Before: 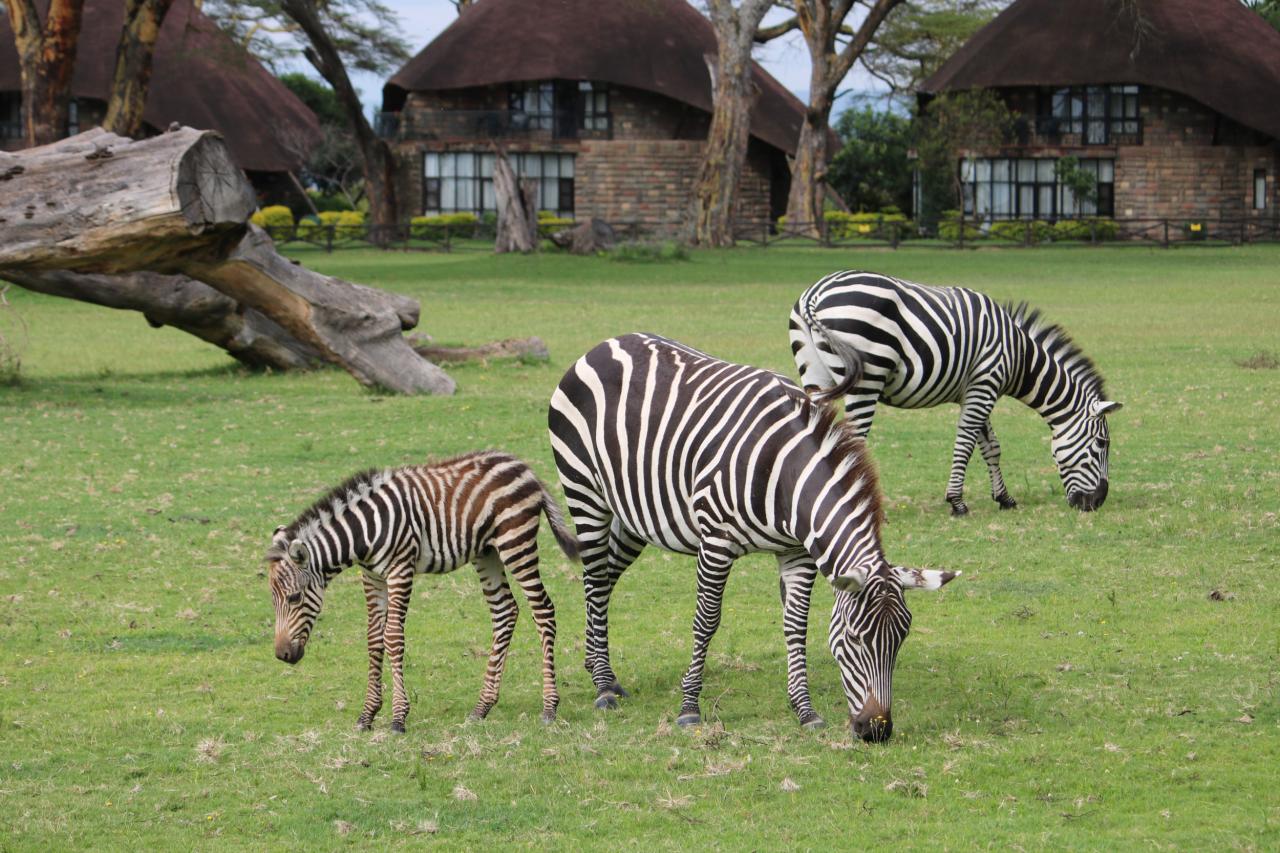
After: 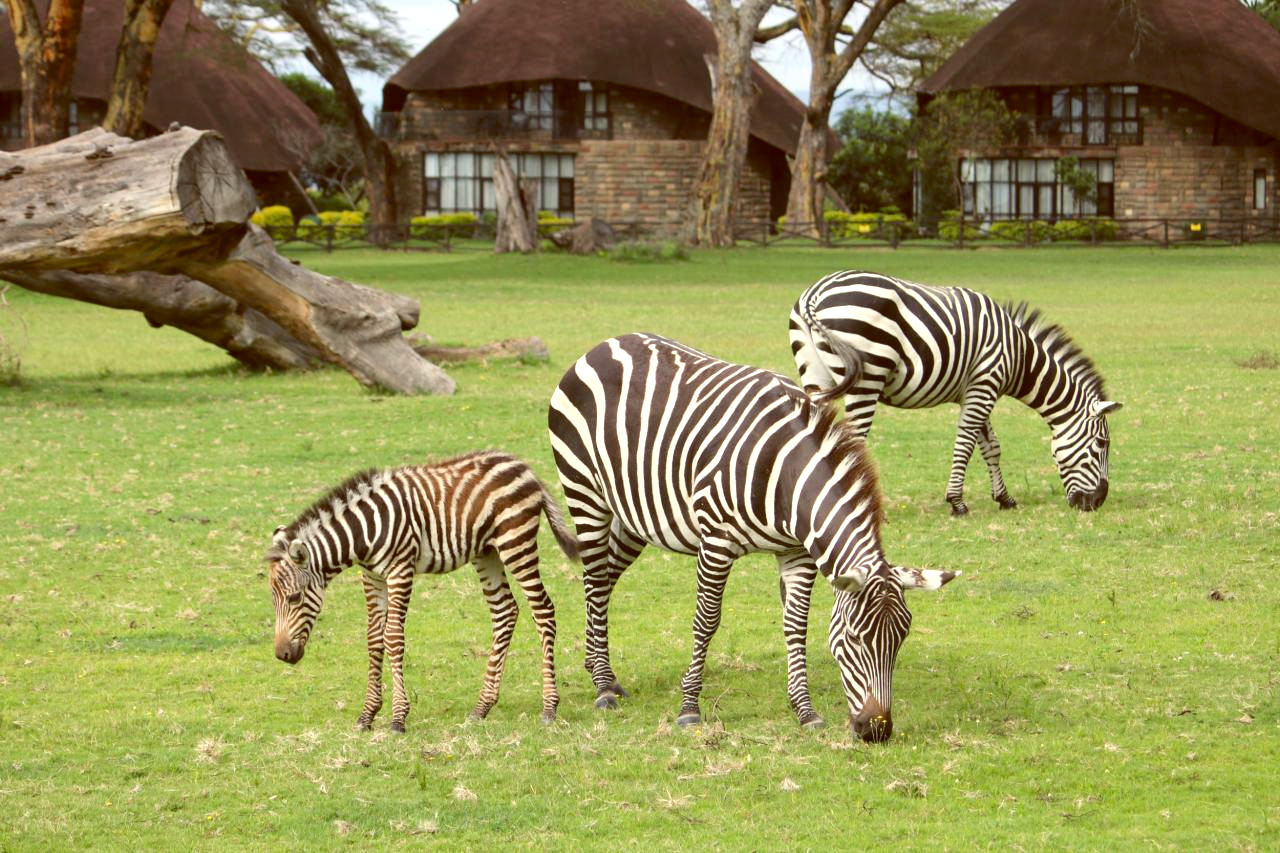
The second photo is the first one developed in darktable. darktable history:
exposure: exposure 0.564 EV, compensate highlight preservation false
color balance: lift [1.001, 1.007, 1, 0.993], gamma [1.023, 1.026, 1.01, 0.974], gain [0.964, 1.059, 1.073, 0.927]
